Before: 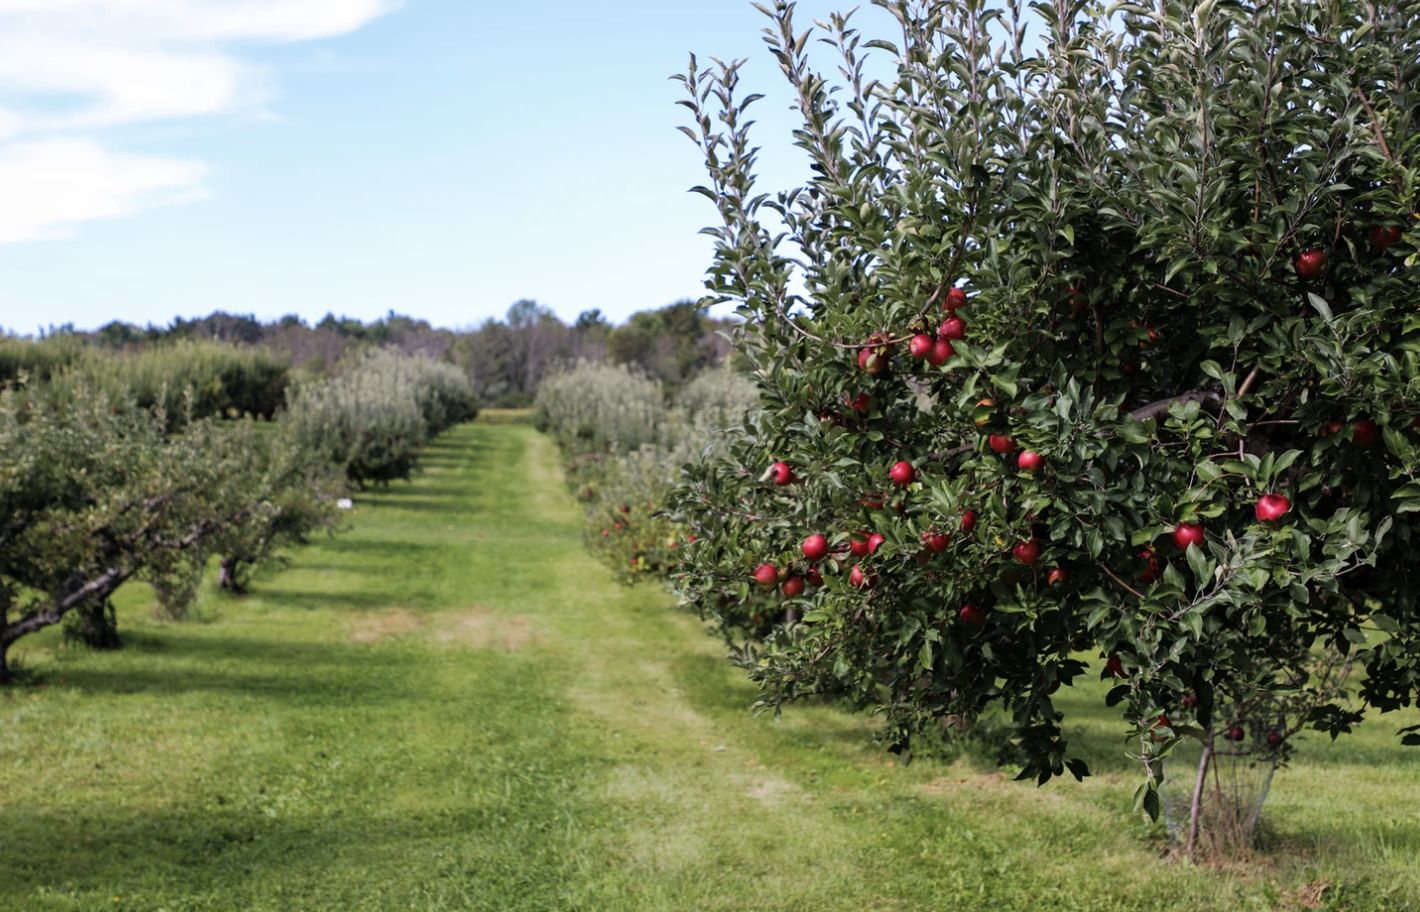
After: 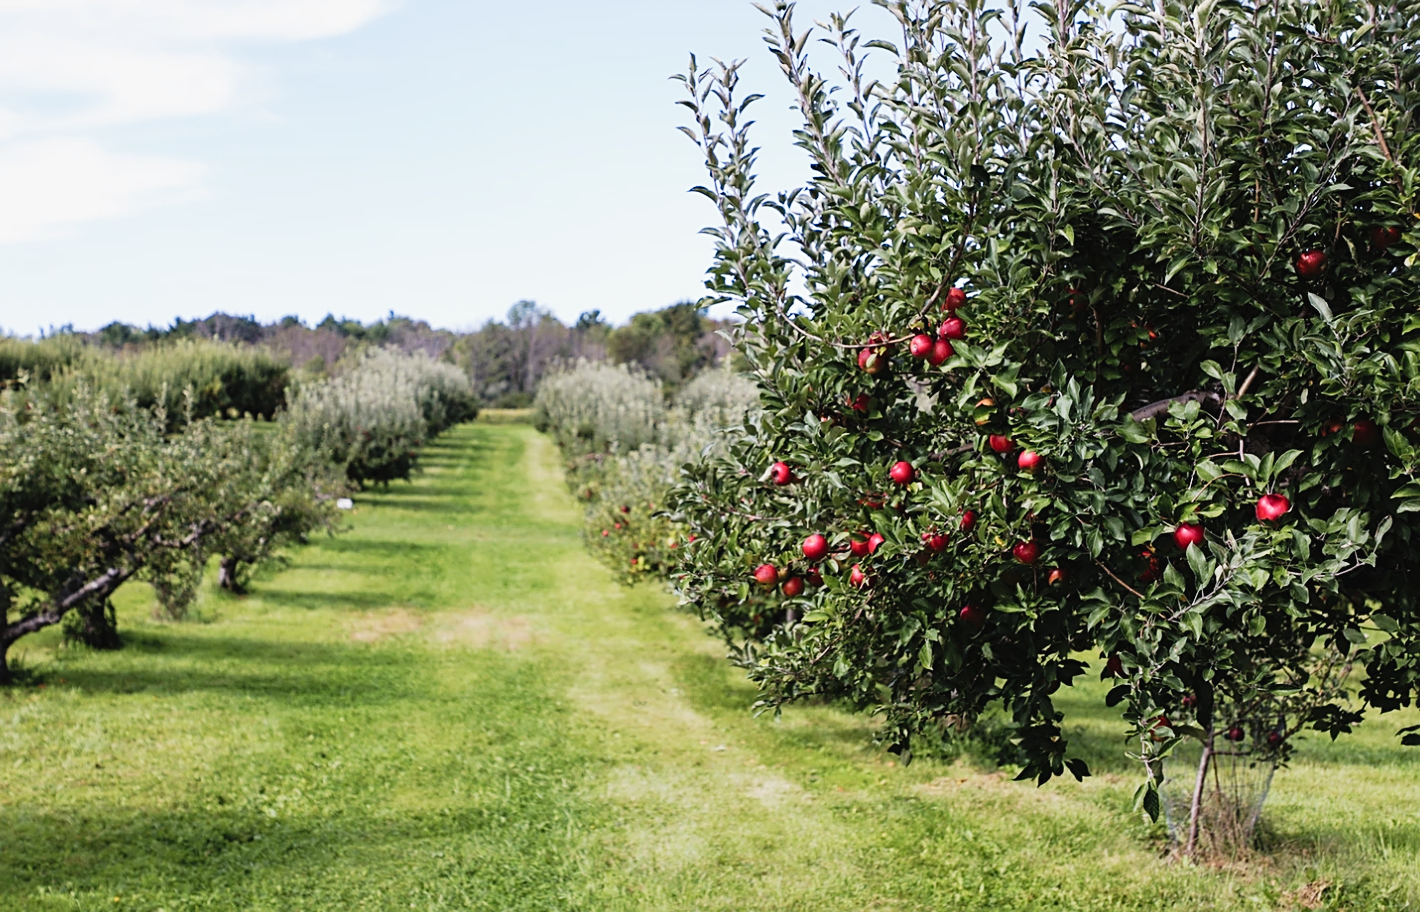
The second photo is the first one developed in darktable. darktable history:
exposure: exposure 0.214 EV, compensate exposure bias true, compensate highlight preservation false
tone curve: curves: ch0 [(0, 0.022) (0.114, 0.096) (0.282, 0.299) (0.456, 0.51) (0.613, 0.693) (0.786, 0.843) (0.999, 0.949)]; ch1 [(0, 0) (0.384, 0.365) (0.463, 0.447) (0.486, 0.474) (0.503, 0.5) (0.535, 0.522) (0.555, 0.546) (0.593, 0.599) (0.755, 0.793) (1, 1)]; ch2 [(0, 0) (0.369, 0.375) (0.449, 0.434) (0.501, 0.5) (0.528, 0.517) (0.561, 0.57) (0.612, 0.631) (0.668, 0.659) (1, 1)], preserve colors none
sharpen: on, module defaults
